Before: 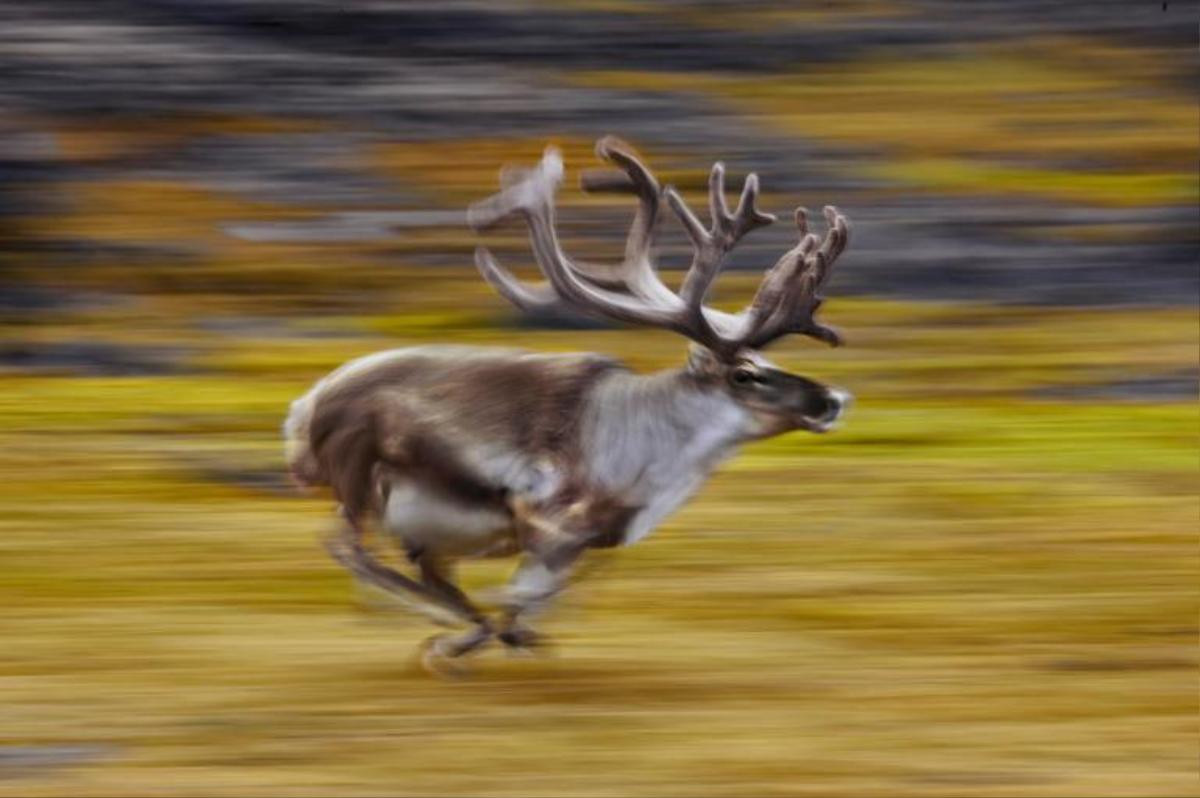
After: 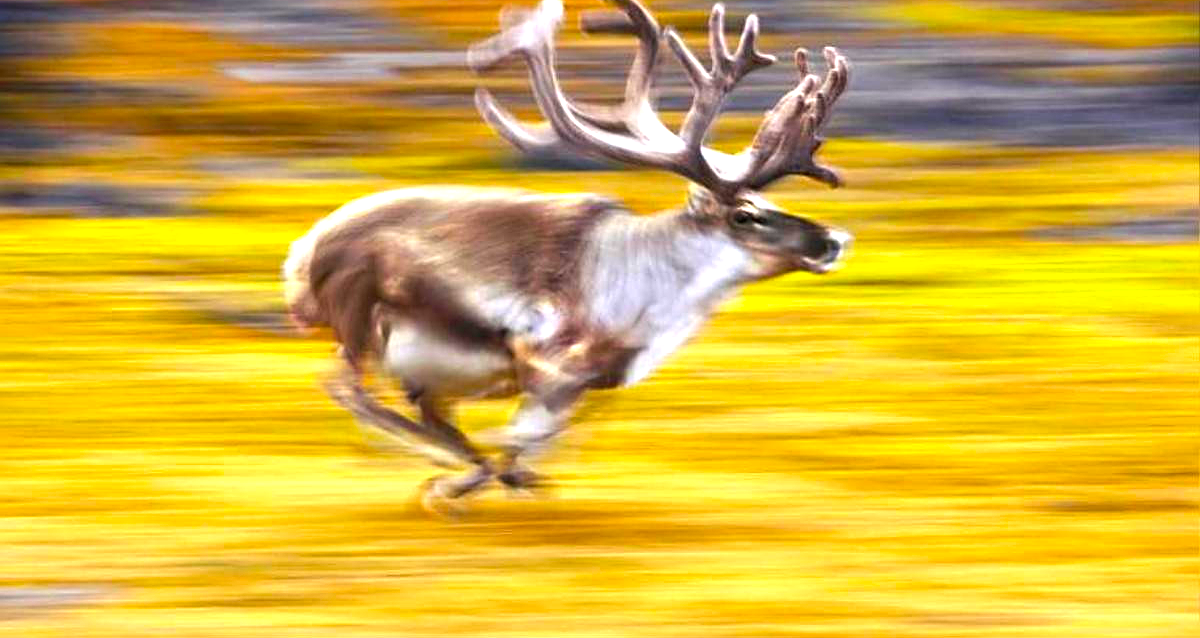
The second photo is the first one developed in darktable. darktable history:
exposure: black level correction 0, exposure 1.45 EV, compensate exposure bias true, compensate highlight preservation false
contrast brightness saturation: brightness -0.02, saturation 0.35
color zones: curves: ch1 [(0, 0.513) (0.143, 0.524) (0.286, 0.511) (0.429, 0.506) (0.571, 0.503) (0.714, 0.503) (0.857, 0.508) (1, 0.513)]
crop and rotate: top 19.998%
sharpen: on, module defaults
